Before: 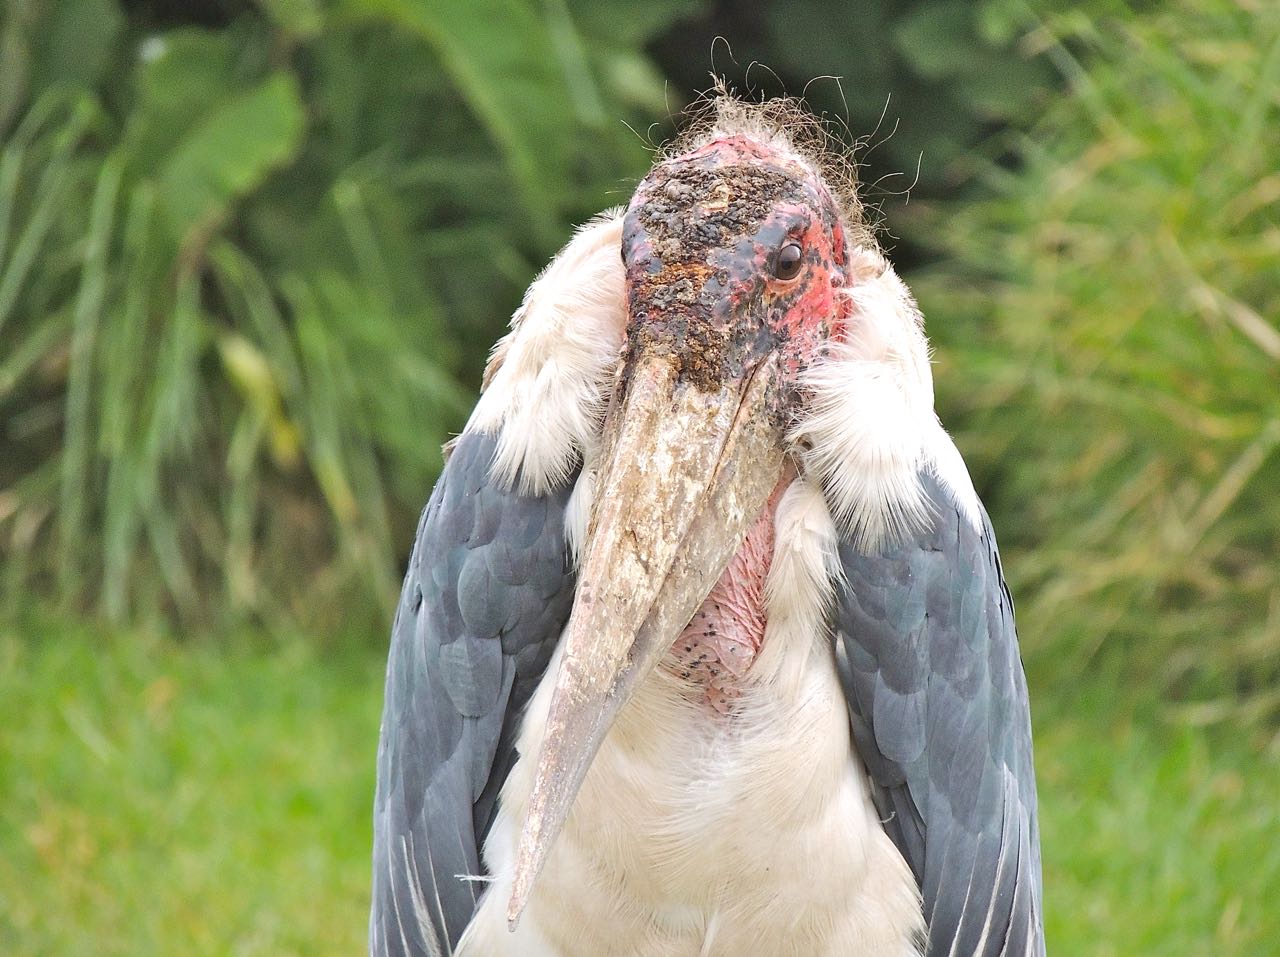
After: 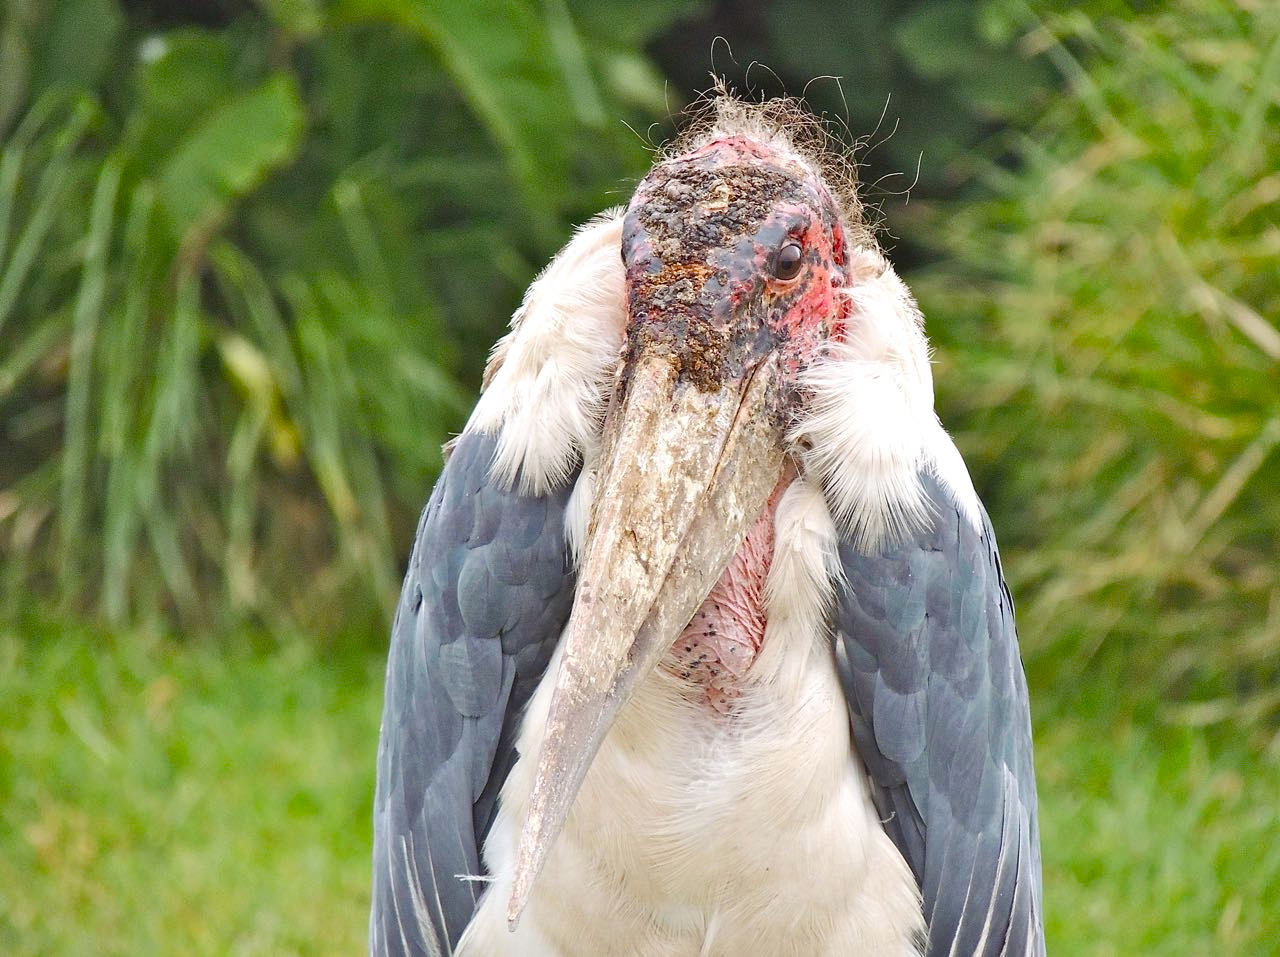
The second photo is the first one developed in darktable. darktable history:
color balance rgb: shadows lift › chroma 3.03%, shadows lift › hue 281.46°, perceptual saturation grading › global saturation 0.299%, perceptual saturation grading › highlights -8.984%, perceptual saturation grading › mid-tones 18.342%, perceptual saturation grading › shadows 28.468%, saturation formula JzAzBz (2021)
